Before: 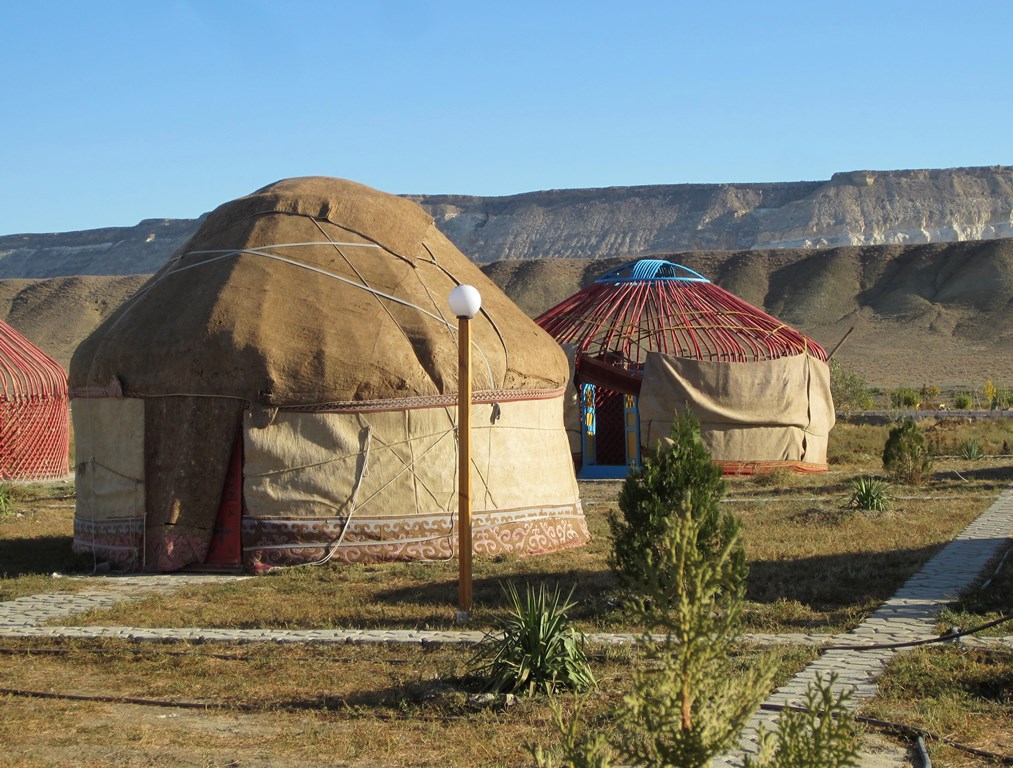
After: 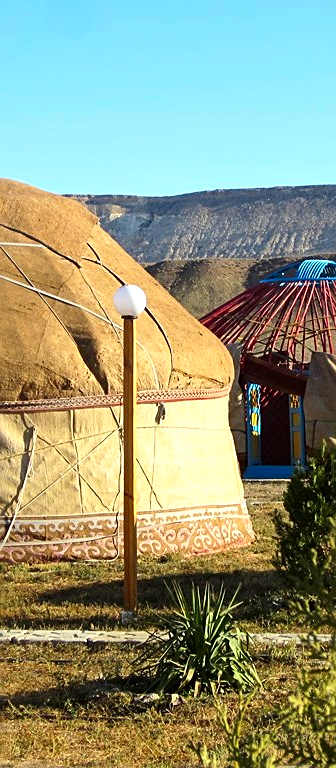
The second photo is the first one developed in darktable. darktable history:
contrast brightness saturation: contrast 0.158, saturation 0.325
tone equalizer: -8 EV -0.378 EV, -7 EV -0.374 EV, -6 EV -0.335 EV, -5 EV -0.237 EV, -3 EV 0.248 EV, -2 EV 0.307 EV, -1 EV 0.41 EV, +0 EV 0.431 EV
crop: left 33.158%, right 33.671%
sharpen: on, module defaults
